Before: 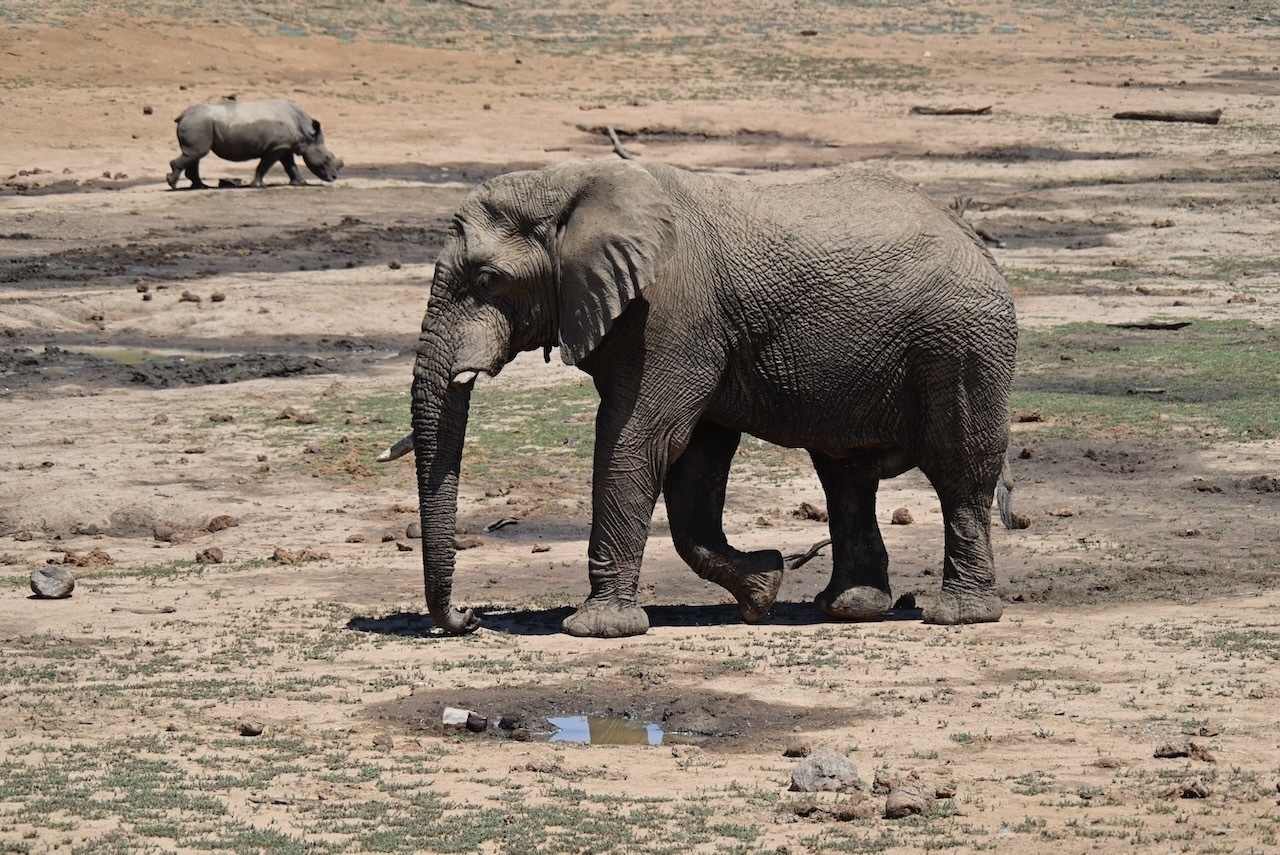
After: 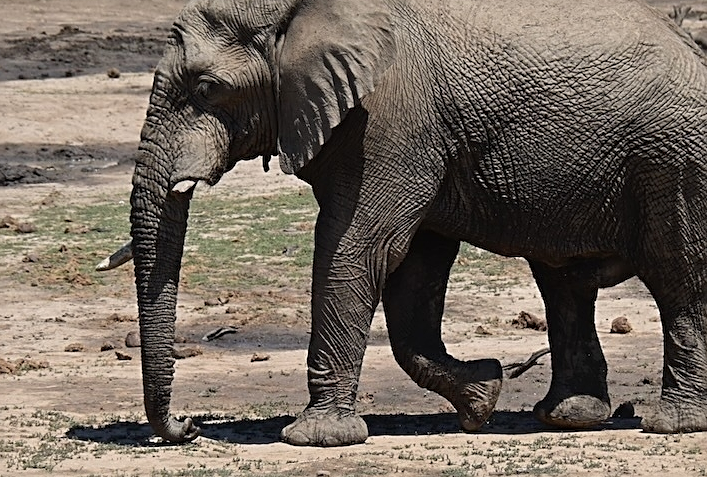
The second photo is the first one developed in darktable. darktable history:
crop and rotate: left 21.985%, top 22.383%, right 22.756%, bottom 21.763%
sharpen: on, module defaults
